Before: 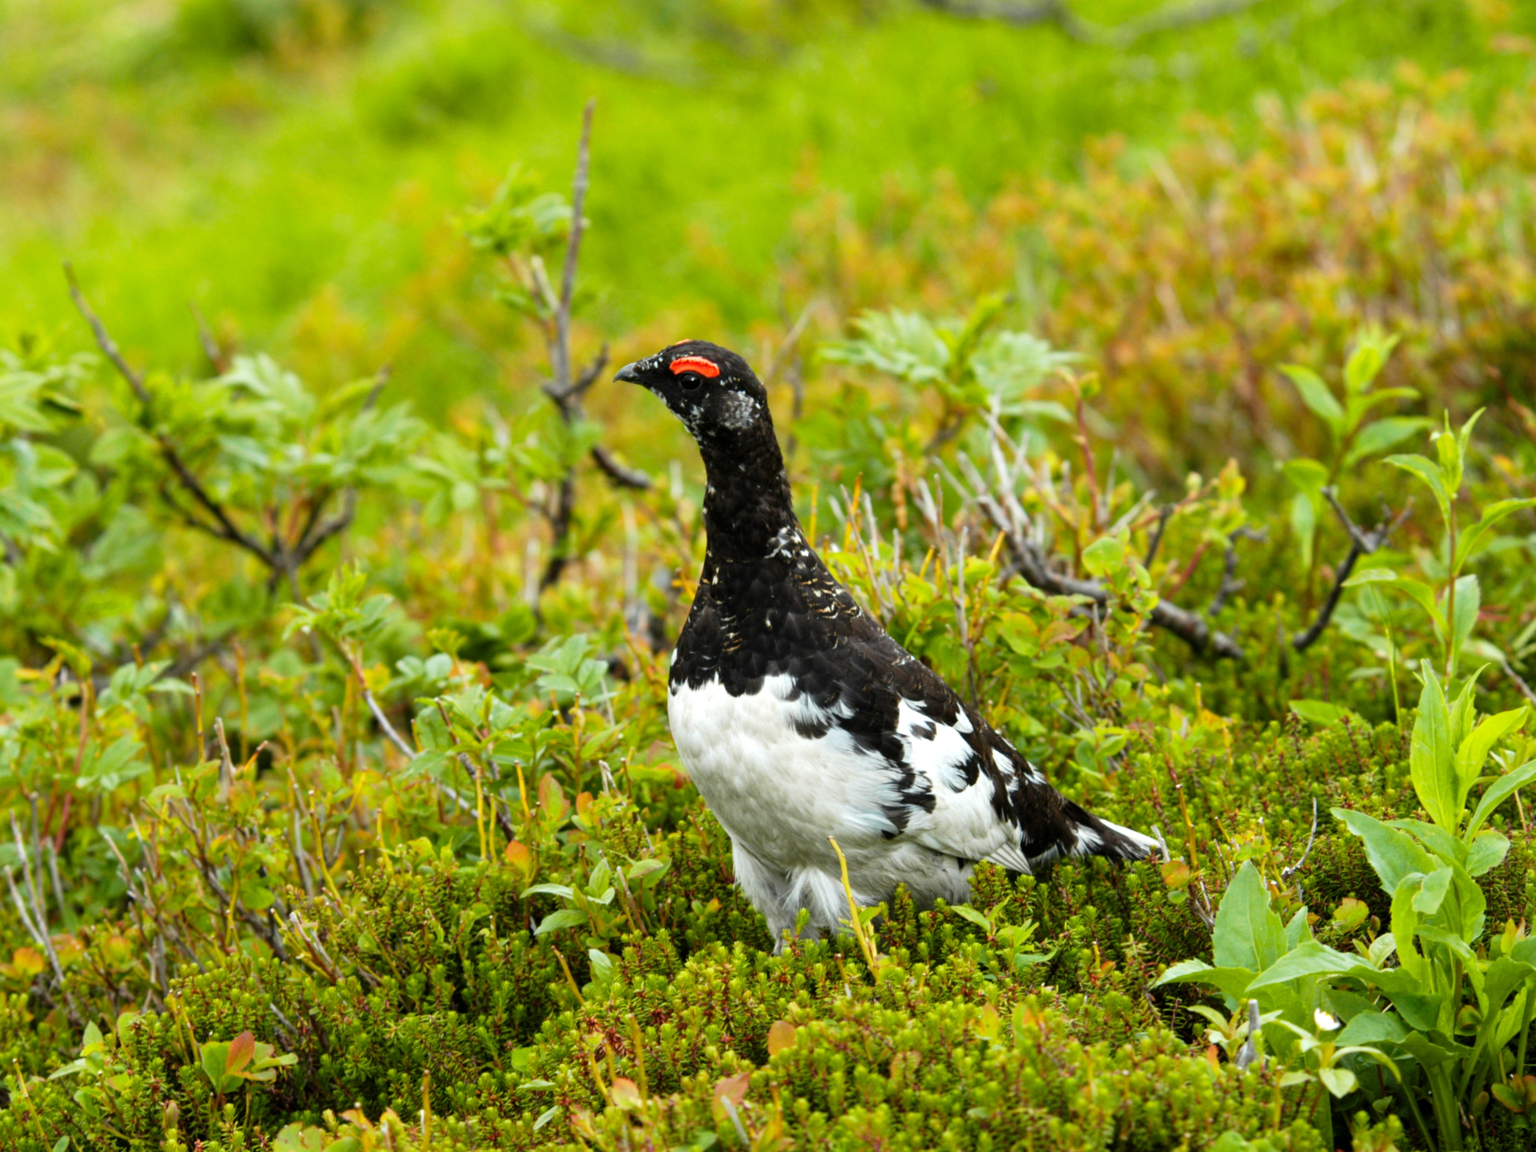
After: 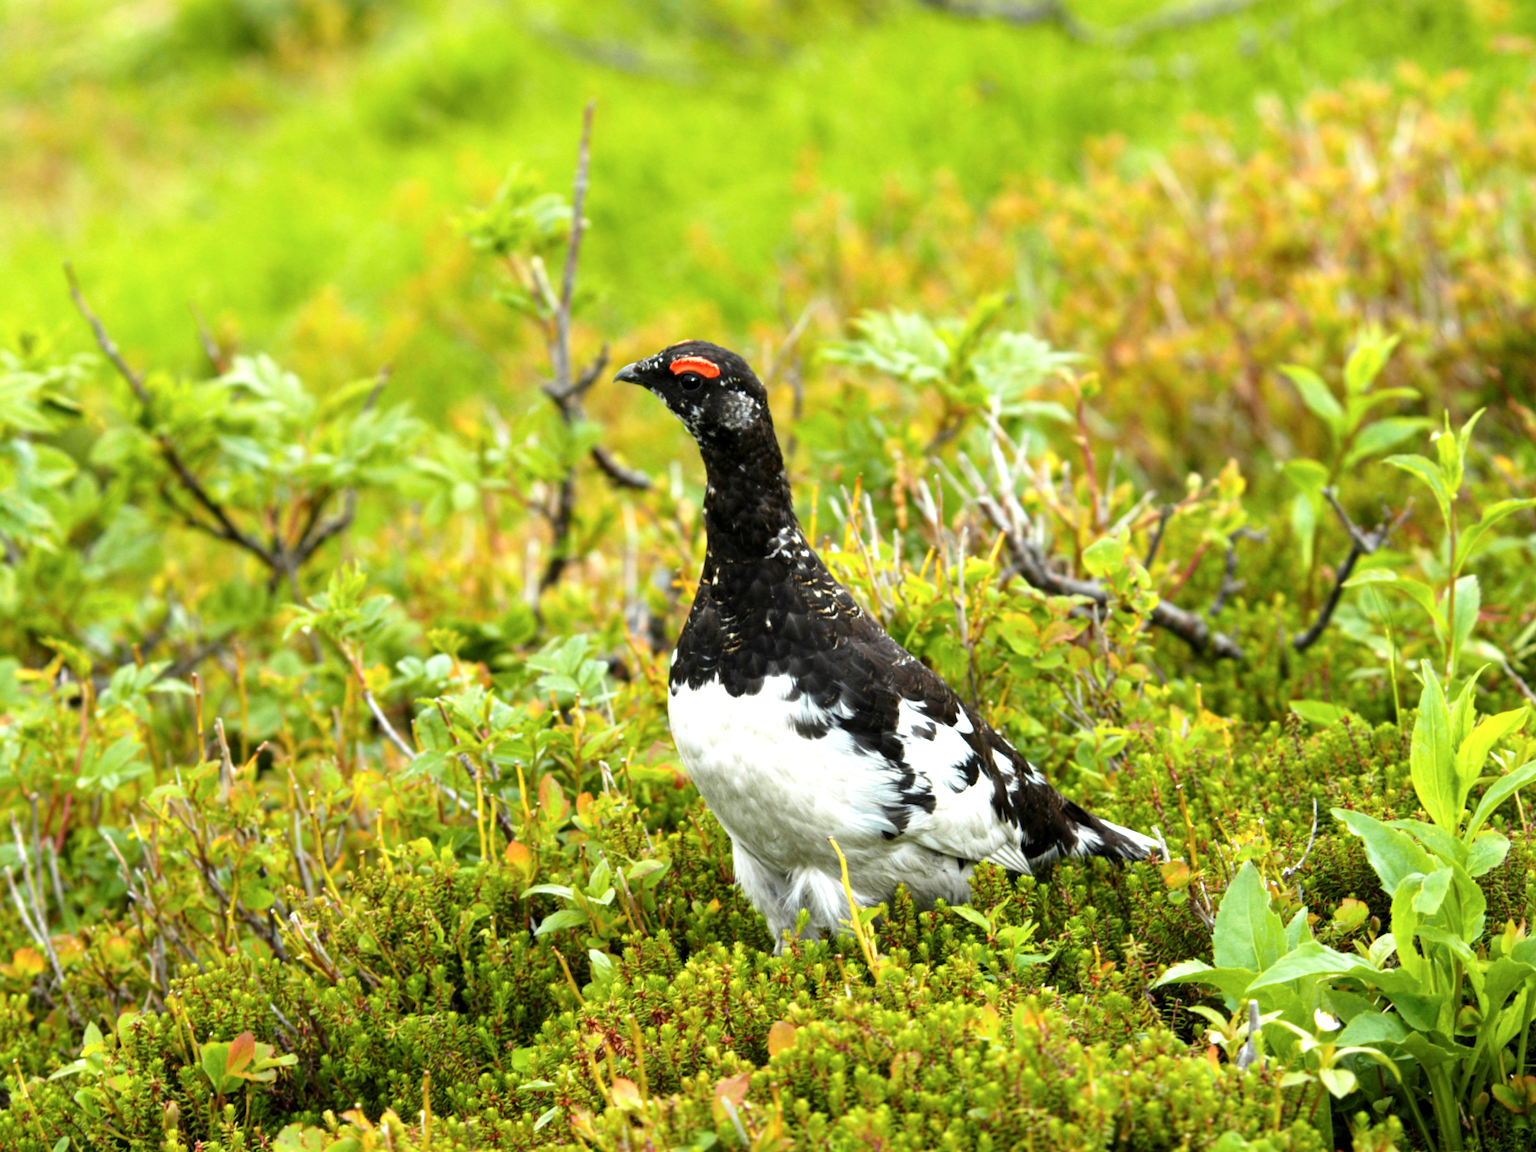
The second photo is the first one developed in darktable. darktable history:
exposure: black level correction 0.001, exposure 0.5 EV, compensate exposure bias true, compensate highlight preservation false
contrast brightness saturation: saturation -0.05
